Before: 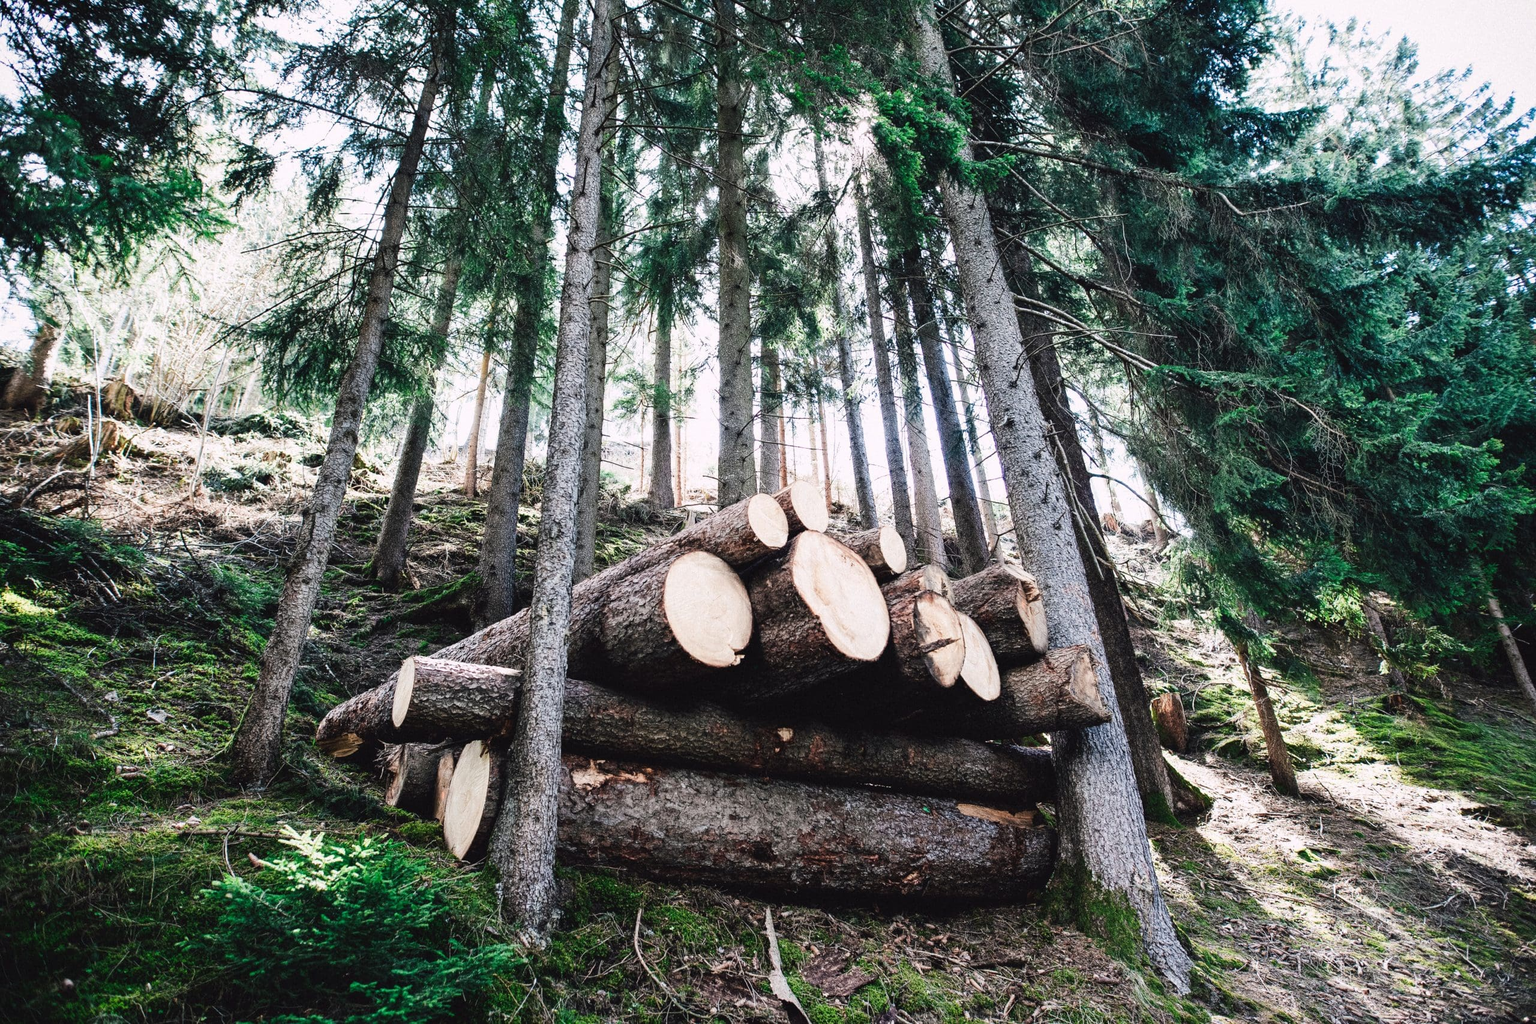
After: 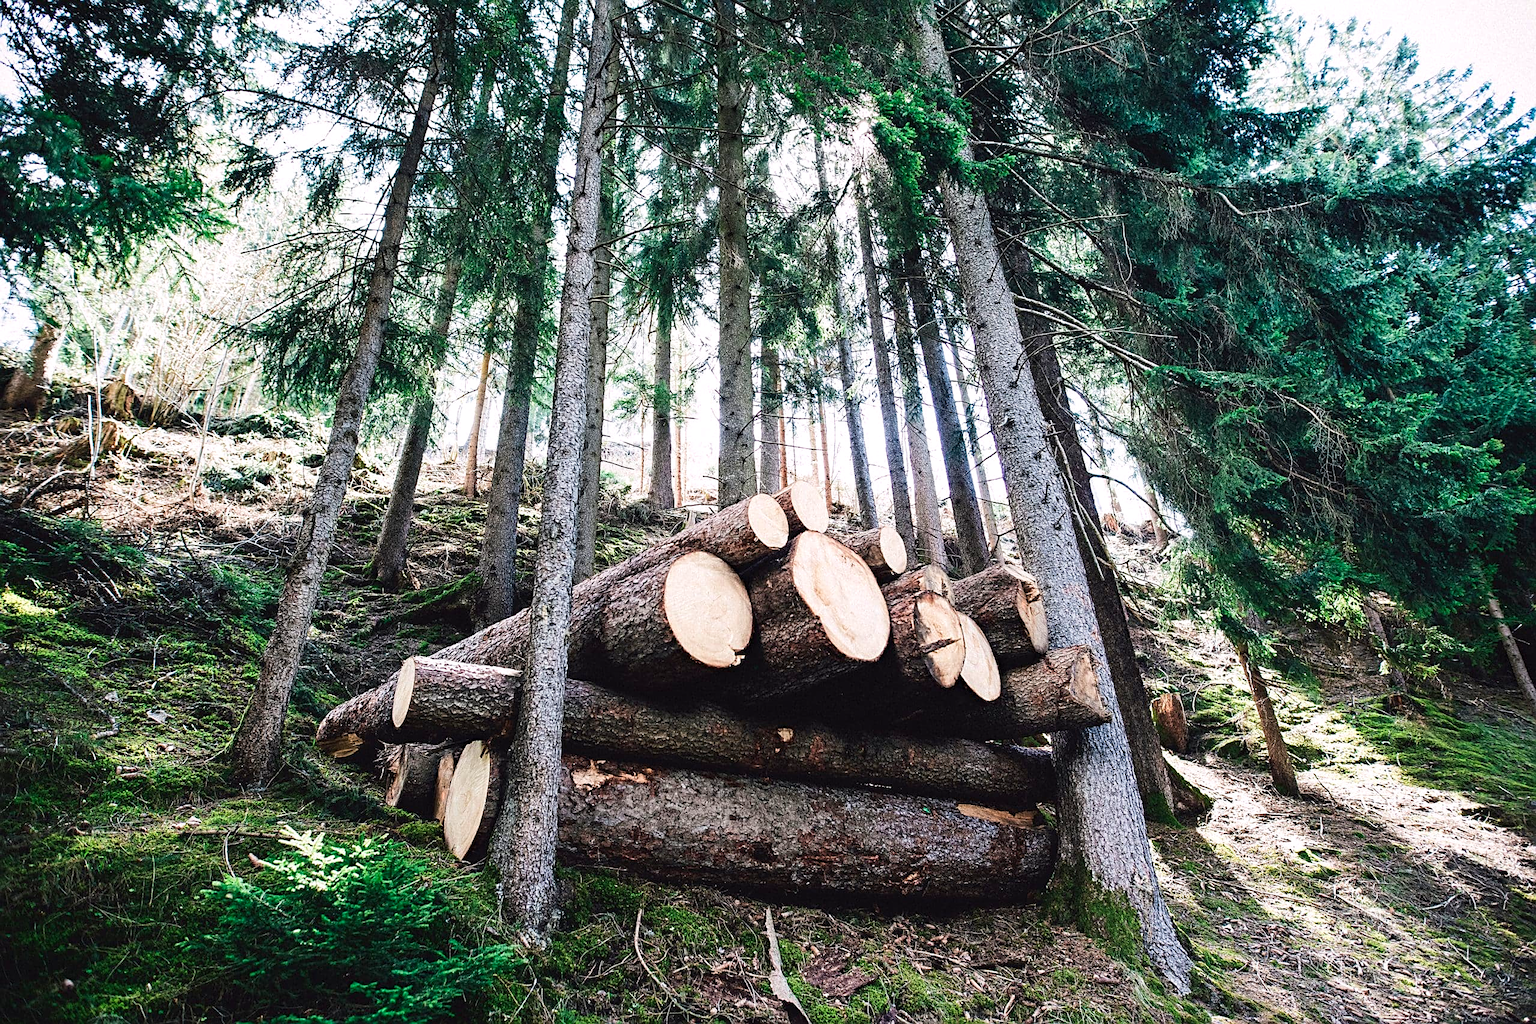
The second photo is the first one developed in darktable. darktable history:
velvia: on, module defaults
sharpen: on, module defaults
exposure: exposure 0.129 EV, compensate highlight preservation false
haze removal: compatibility mode true, adaptive false
